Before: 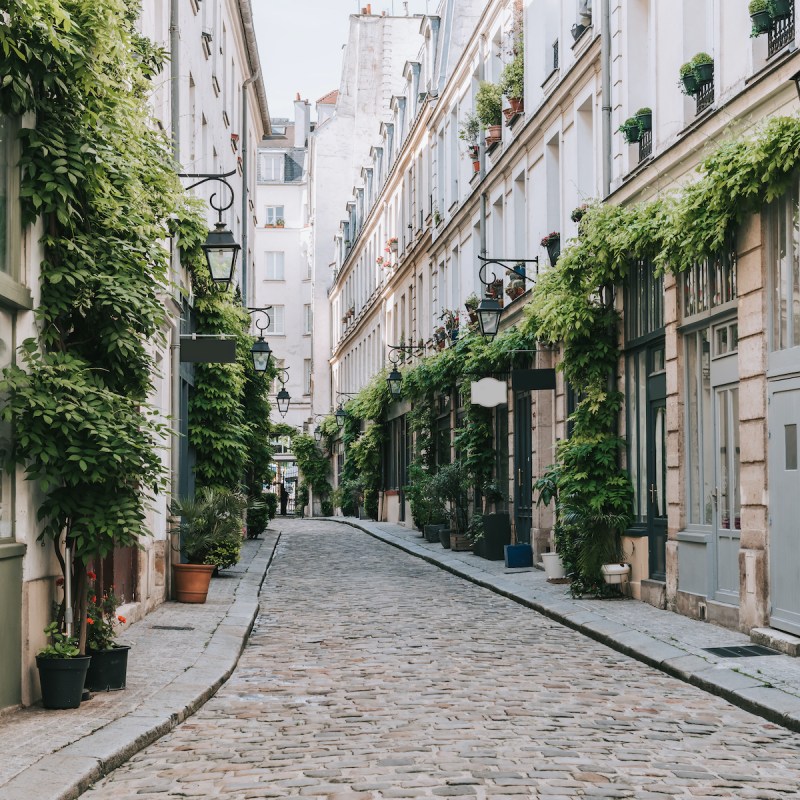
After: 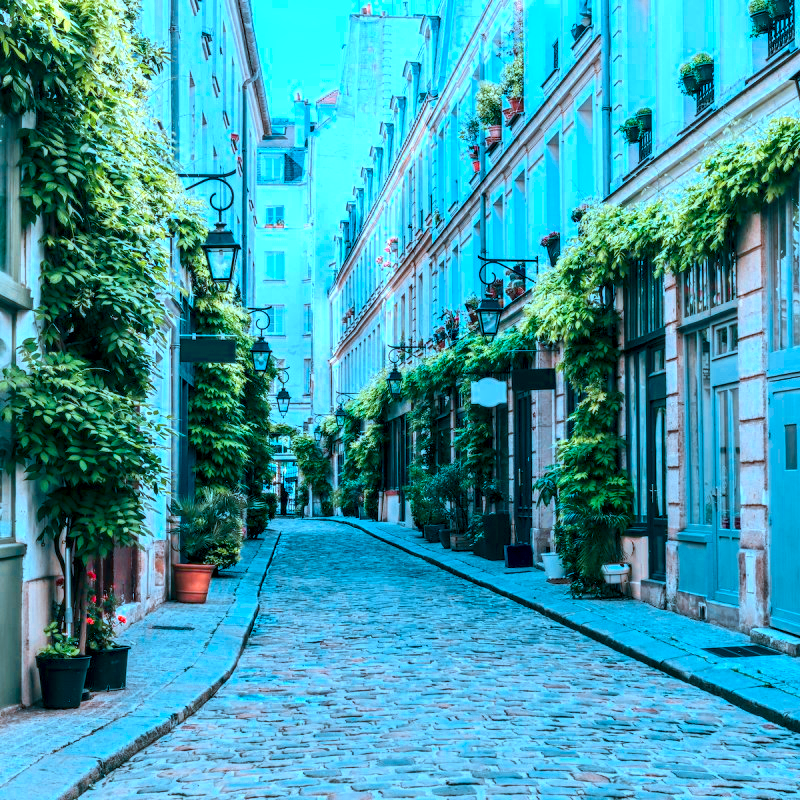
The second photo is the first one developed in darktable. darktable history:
color calibration: output R [1.422, -0.35, -0.252, 0], output G [-0.238, 1.259, -0.084, 0], output B [-0.081, -0.196, 1.58, 0], output brightness [0.49, 0.671, -0.57, 0], illuminant as shot in camera, x 0.369, y 0.382, temperature 4320.74 K
local contrast: detail 150%
